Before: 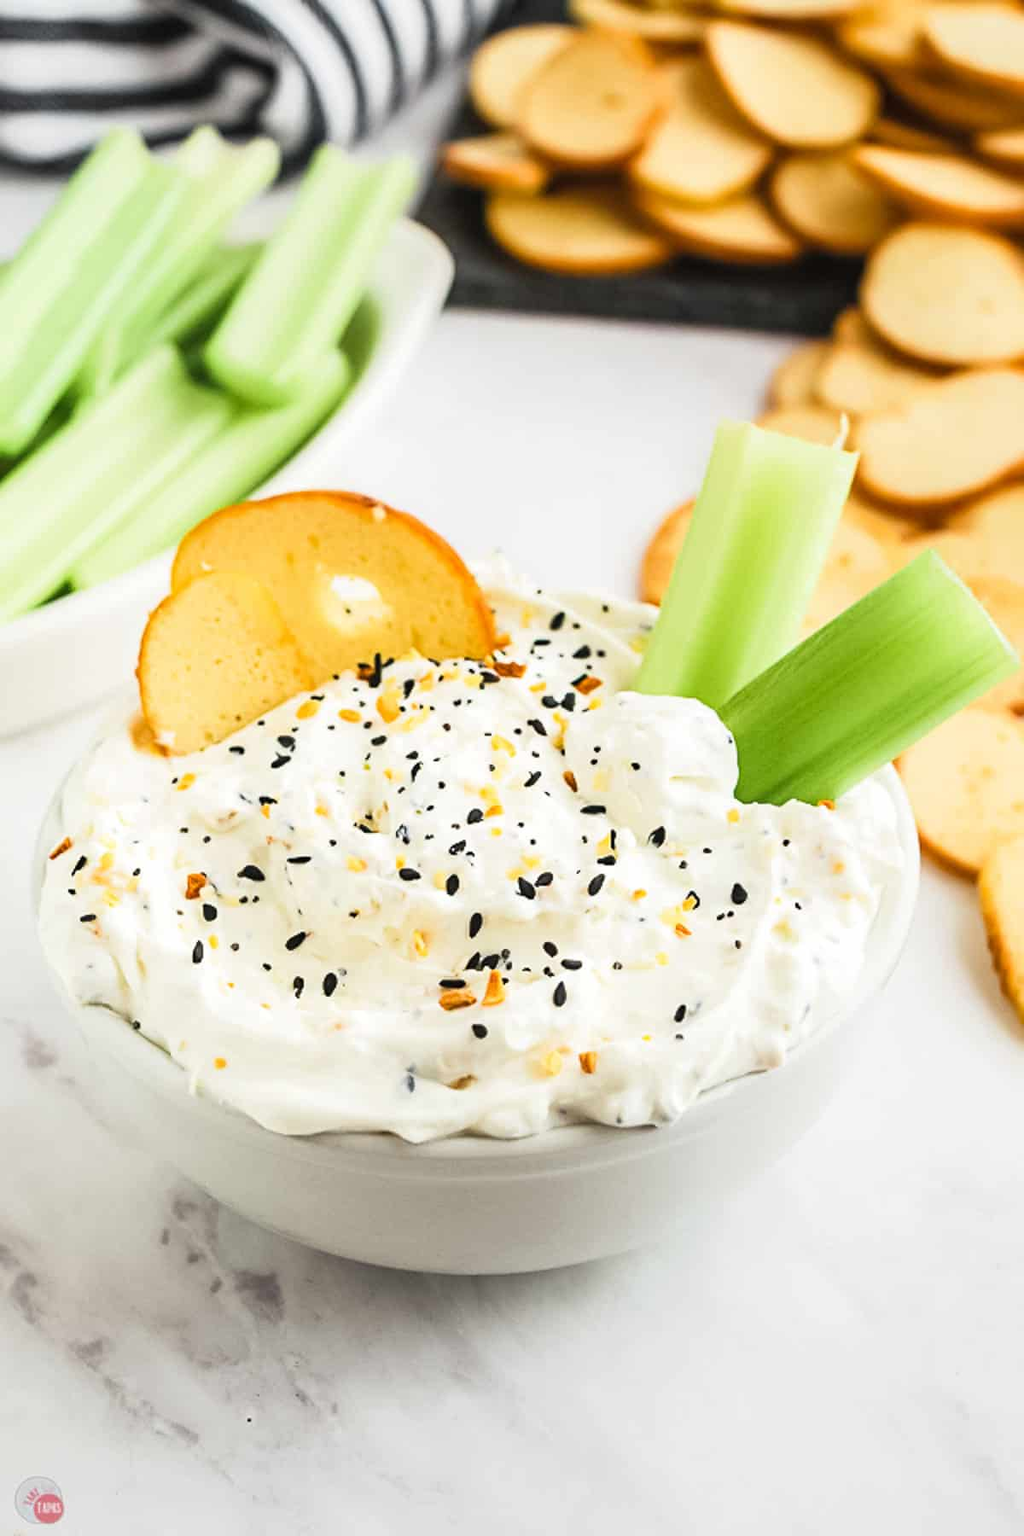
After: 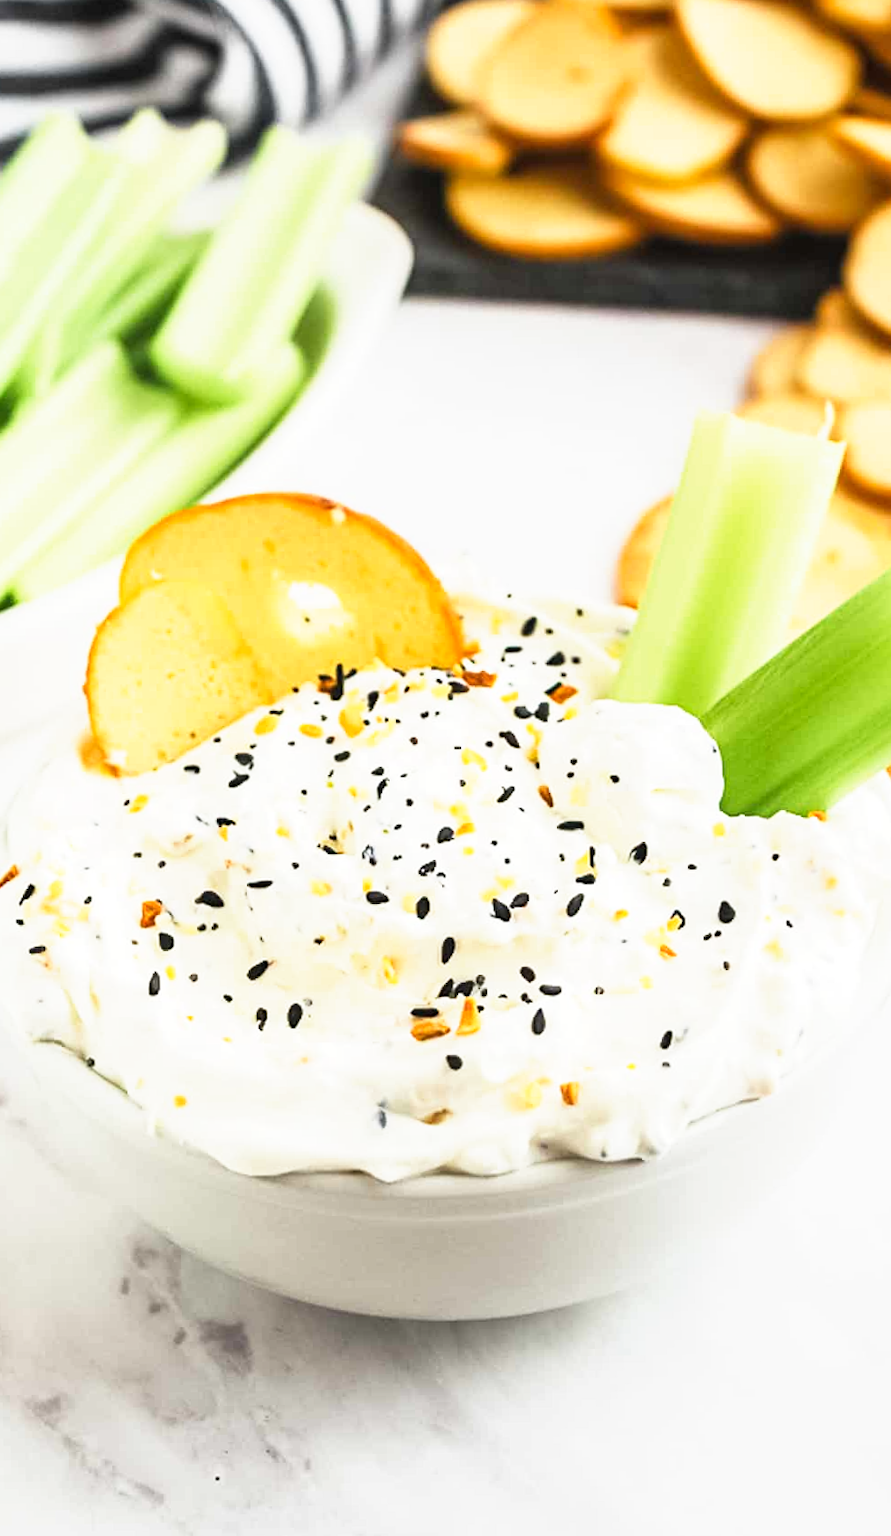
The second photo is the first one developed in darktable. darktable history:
crop and rotate: angle 1°, left 4.281%, top 0.642%, right 11.383%, bottom 2.486%
base curve: curves: ch0 [(0, 0) (0.688, 0.865) (1, 1)], preserve colors none
